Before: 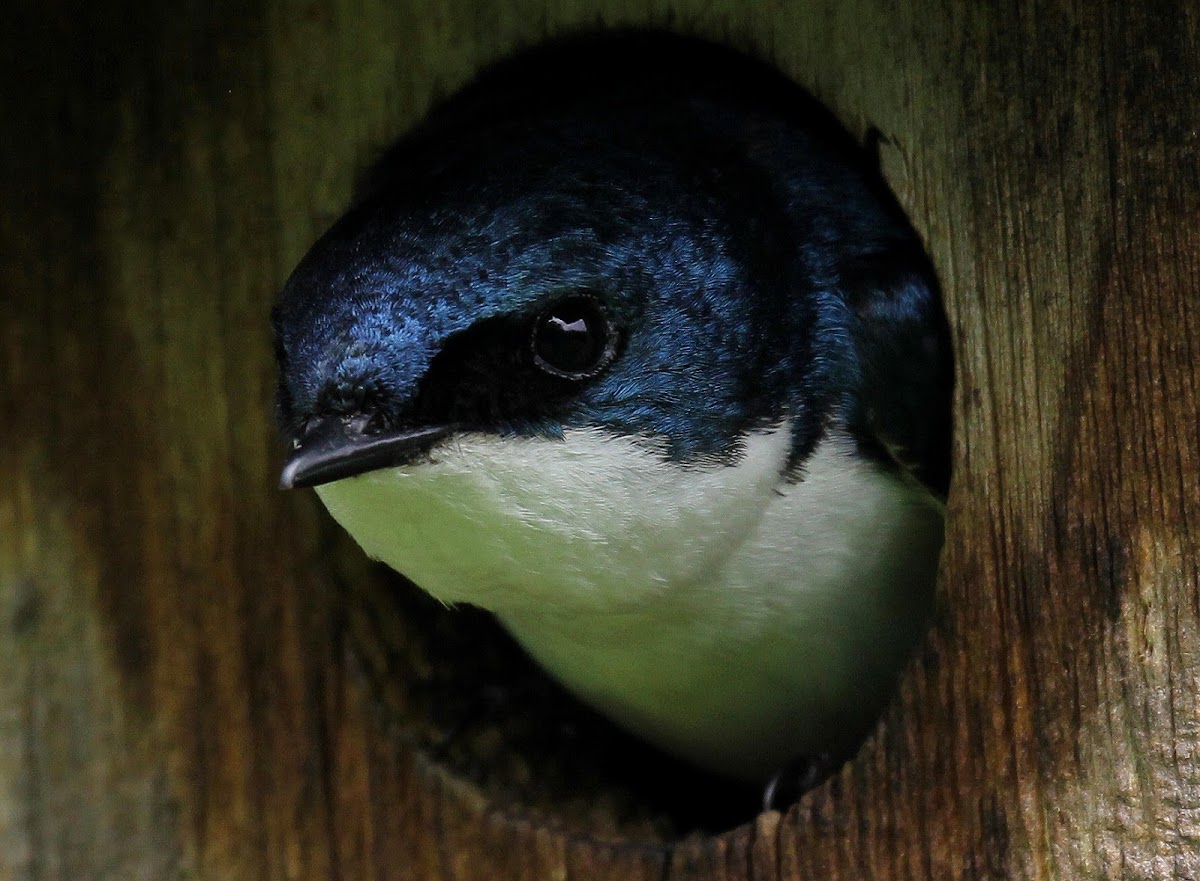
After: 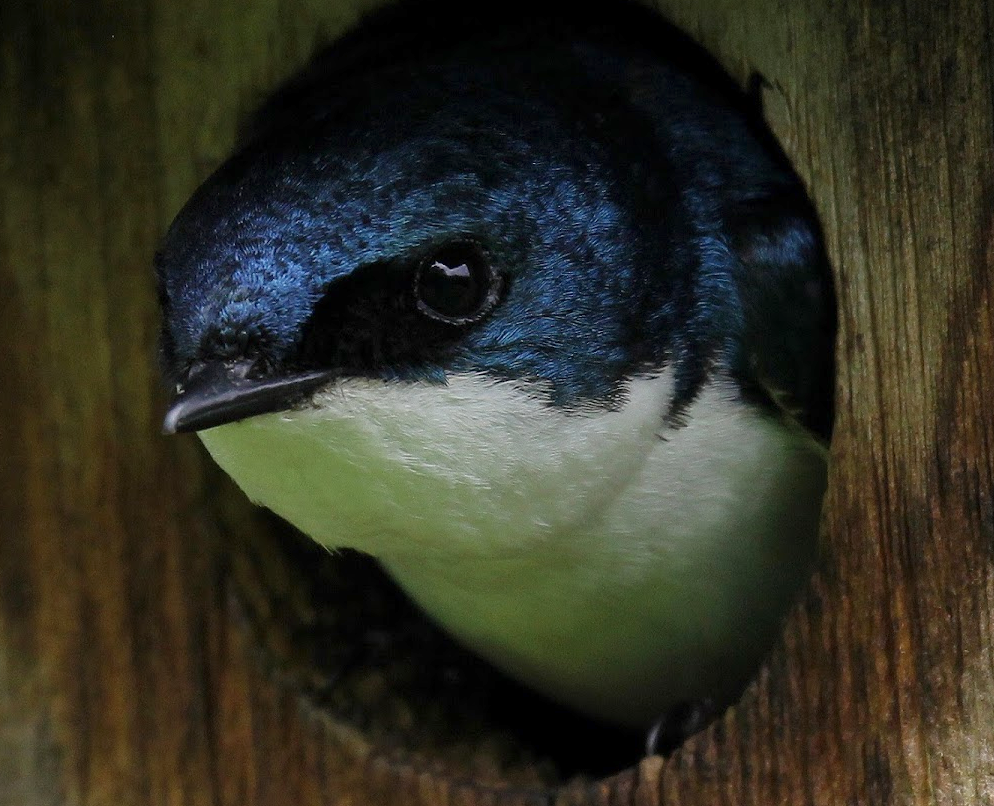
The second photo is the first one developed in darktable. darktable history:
color balance rgb: contrast -10%
crop: left 9.807%, top 6.259%, right 7.334%, bottom 2.177%
